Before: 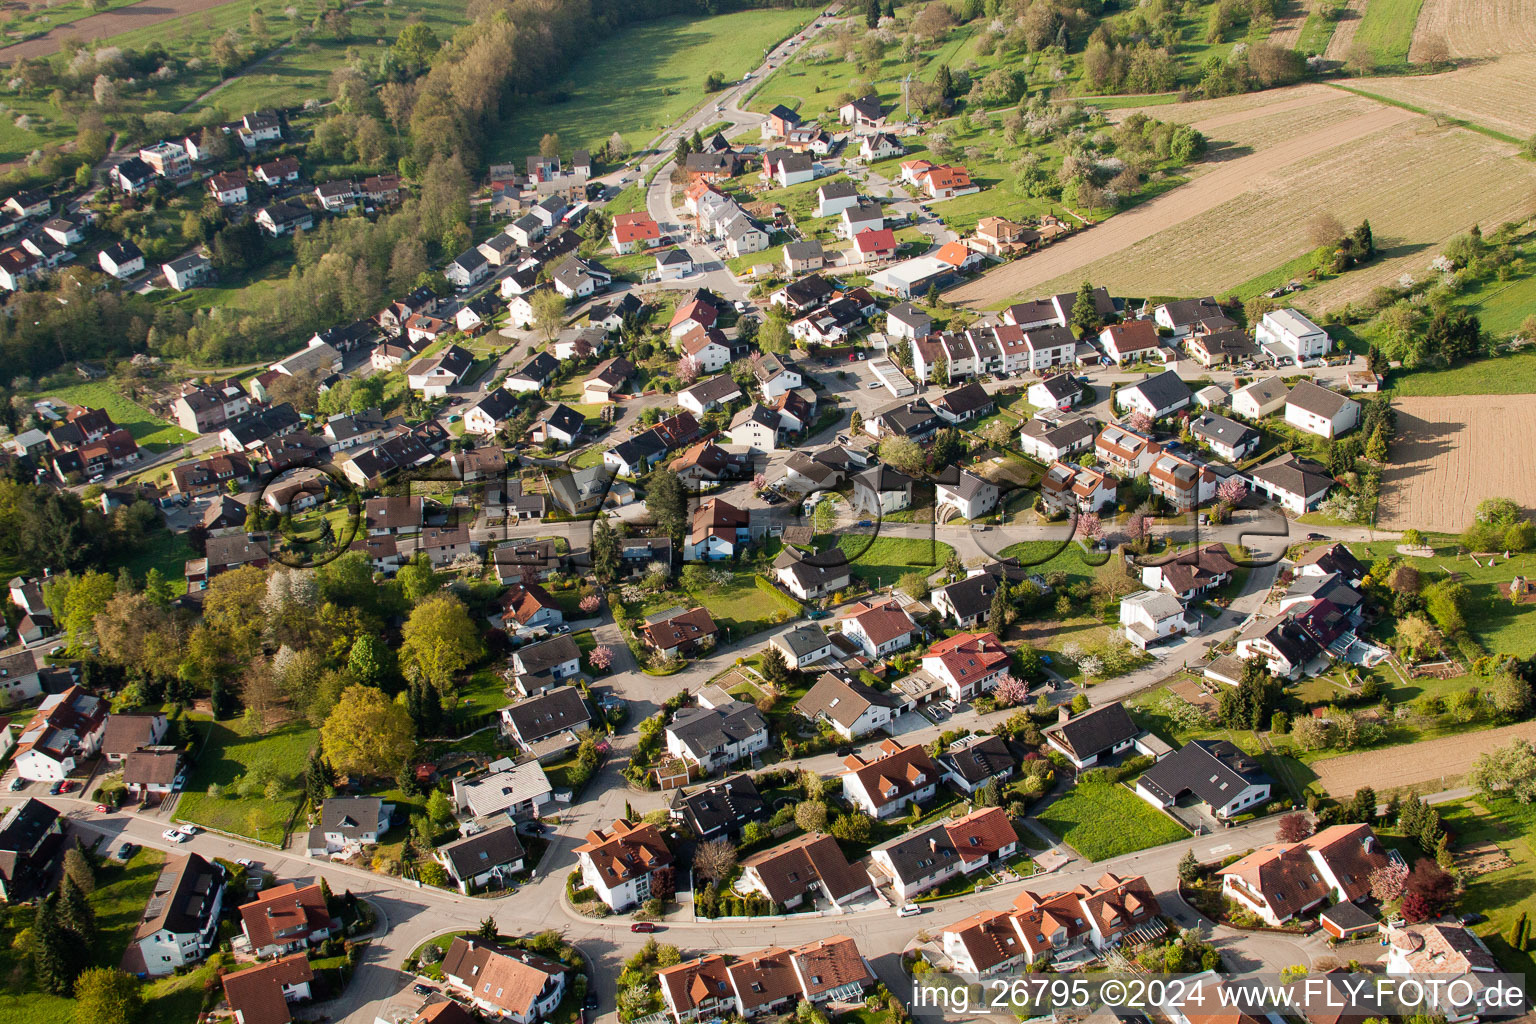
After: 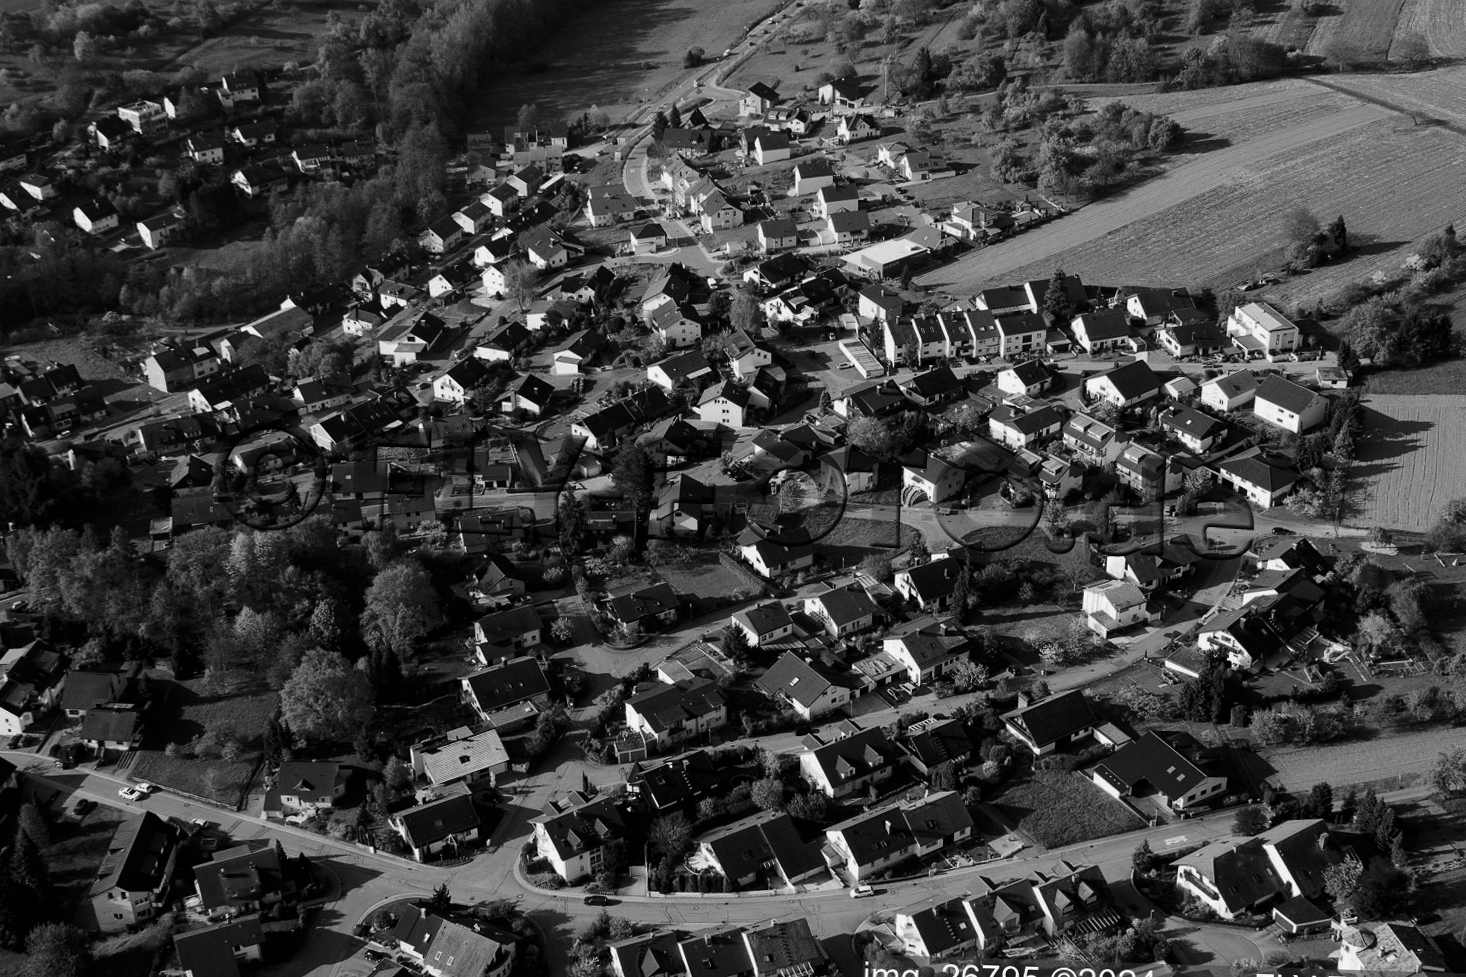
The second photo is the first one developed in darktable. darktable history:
levels: gray 50.84%, levels [0, 0.478, 1]
crop and rotate: angle -1.82°
contrast brightness saturation: contrast -0.039, brightness -0.593, saturation -0.986
